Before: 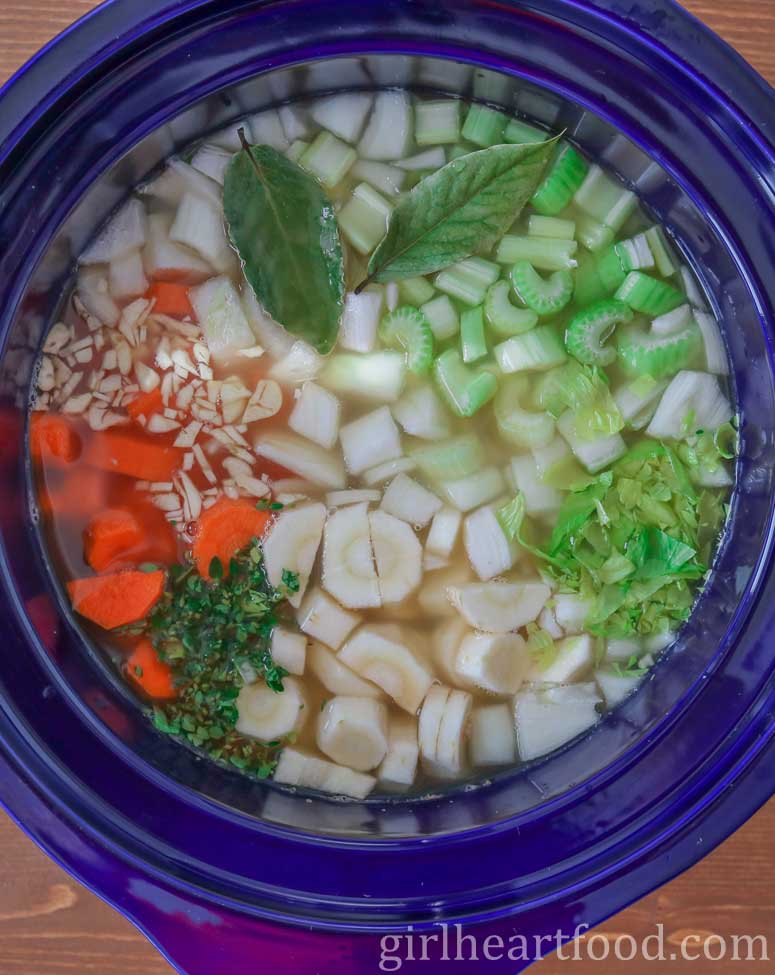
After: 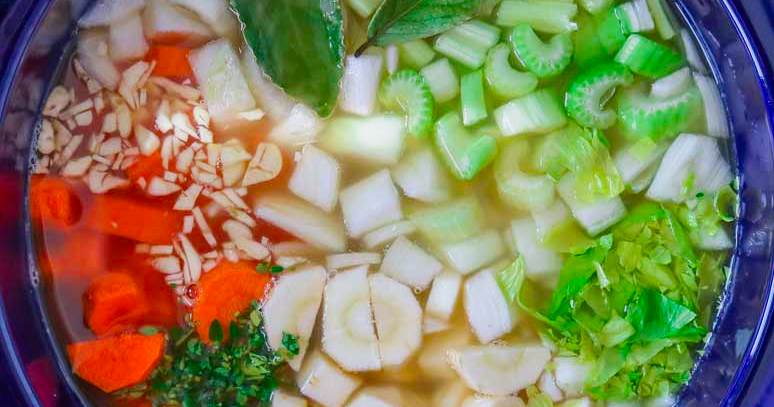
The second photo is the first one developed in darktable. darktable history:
crop and rotate: top 24.369%, bottom 33.854%
tone curve: curves: ch0 [(0, 0) (0.091, 0.077) (0.517, 0.574) (0.745, 0.82) (0.844, 0.908) (0.909, 0.942) (1, 0.973)]; ch1 [(0, 0) (0.437, 0.404) (0.5, 0.5) (0.534, 0.546) (0.58, 0.603) (0.616, 0.649) (1, 1)]; ch2 [(0, 0) (0.442, 0.415) (0.5, 0.5) (0.535, 0.547) (0.585, 0.62) (1, 1)], preserve colors none
color balance rgb: highlights gain › chroma 0.273%, highlights gain › hue 330.48°, perceptual saturation grading › global saturation 25.168%, global vibrance 20%
